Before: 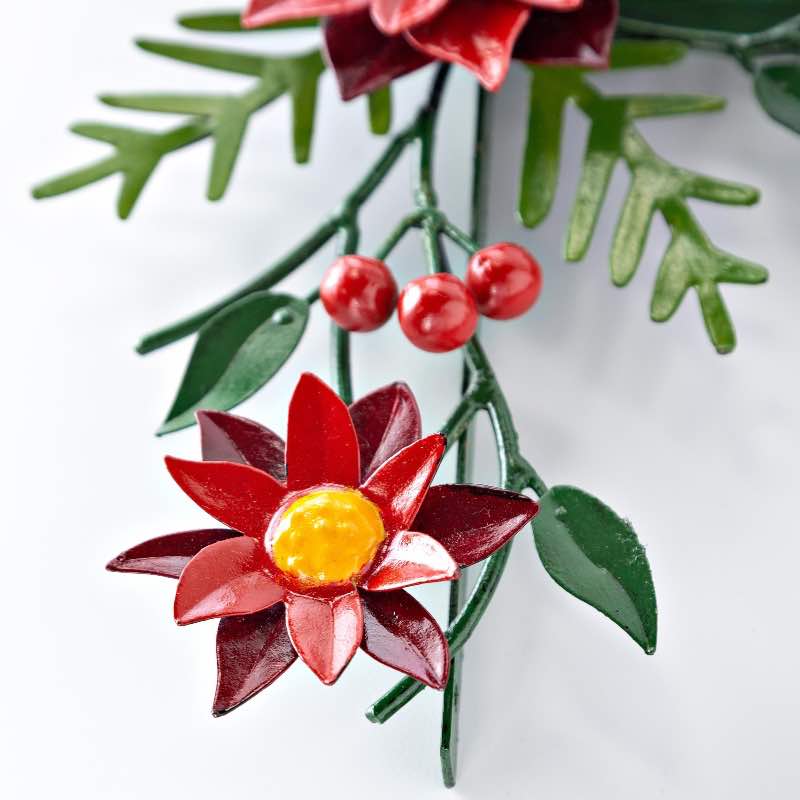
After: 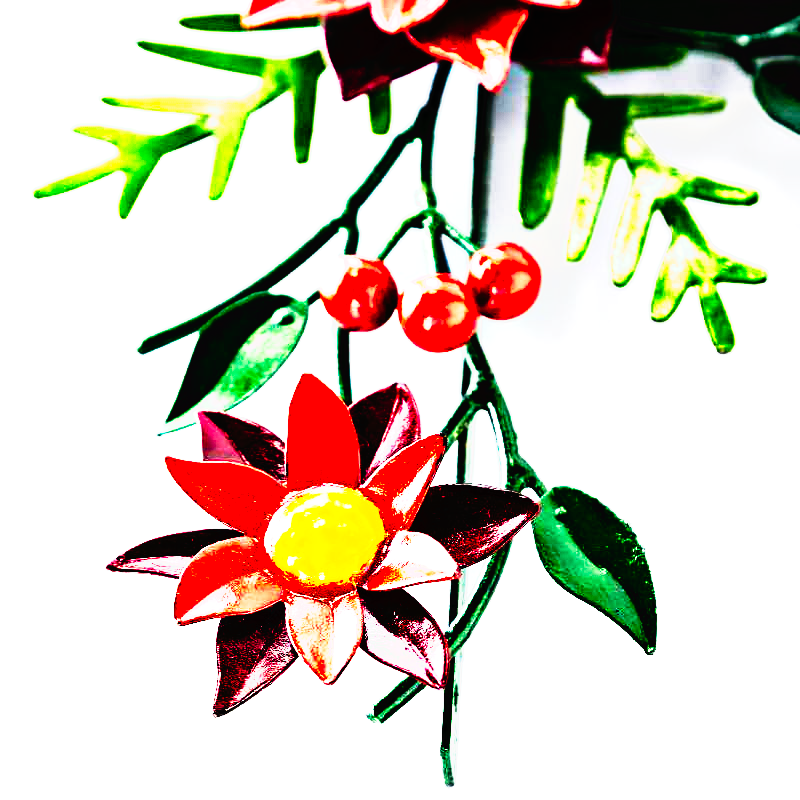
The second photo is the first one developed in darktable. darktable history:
tone equalizer: -8 EV -0.417 EV, -7 EV -0.389 EV, -6 EV -0.333 EV, -5 EV -0.222 EV, -3 EV 0.222 EV, -2 EV 0.333 EV, -1 EV 0.389 EV, +0 EV 0.417 EV, edges refinement/feathering 500, mask exposure compensation -1.57 EV, preserve details no
tone curve: curves: ch0 [(0, 0) (0.003, 0.005) (0.011, 0.005) (0.025, 0.006) (0.044, 0.008) (0.069, 0.01) (0.1, 0.012) (0.136, 0.015) (0.177, 0.019) (0.224, 0.017) (0.277, 0.015) (0.335, 0.018) (0.399, 0.043) (0.468, 0.118) (0.543, 0.349) (0.623, 0.591) (0.709, 0.88) (0.801, 0.983) (0.898, 0.973) (1, 1)], preserve colors none
exposure: exposure 0.64 EV, compensate highlight preservation false
